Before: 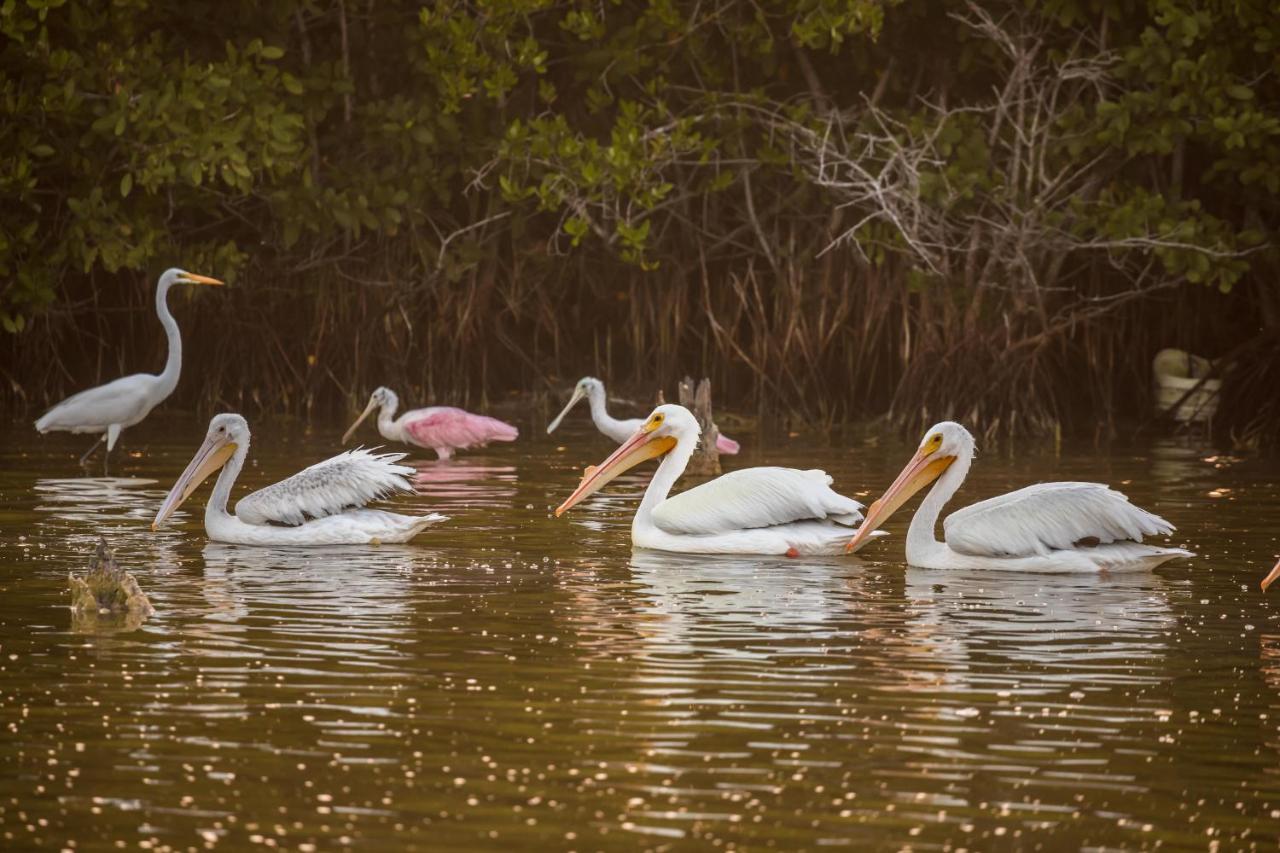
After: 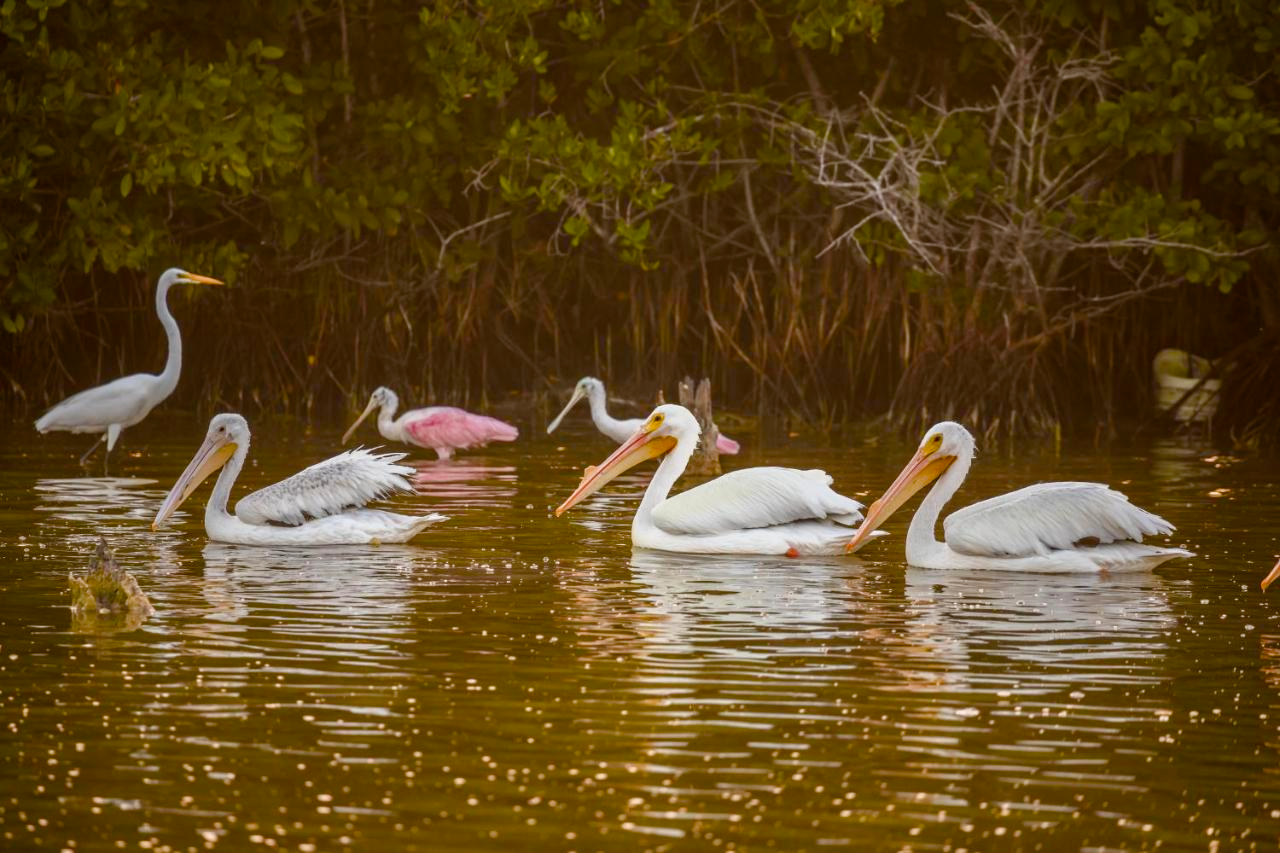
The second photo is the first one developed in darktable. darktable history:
color contrast: green-magenta contrast 0.96
color balance rgb: perceptual saturation grading › global saturation 35%, perceptual saturation grading › highlights -30%, perceptual saturation grading › shadows 35%, perceptual brilliance grading › global brilliance 3%, perceptual brilliance grading › highlights -3%, perceptual brilliance grading › shadows 3%
